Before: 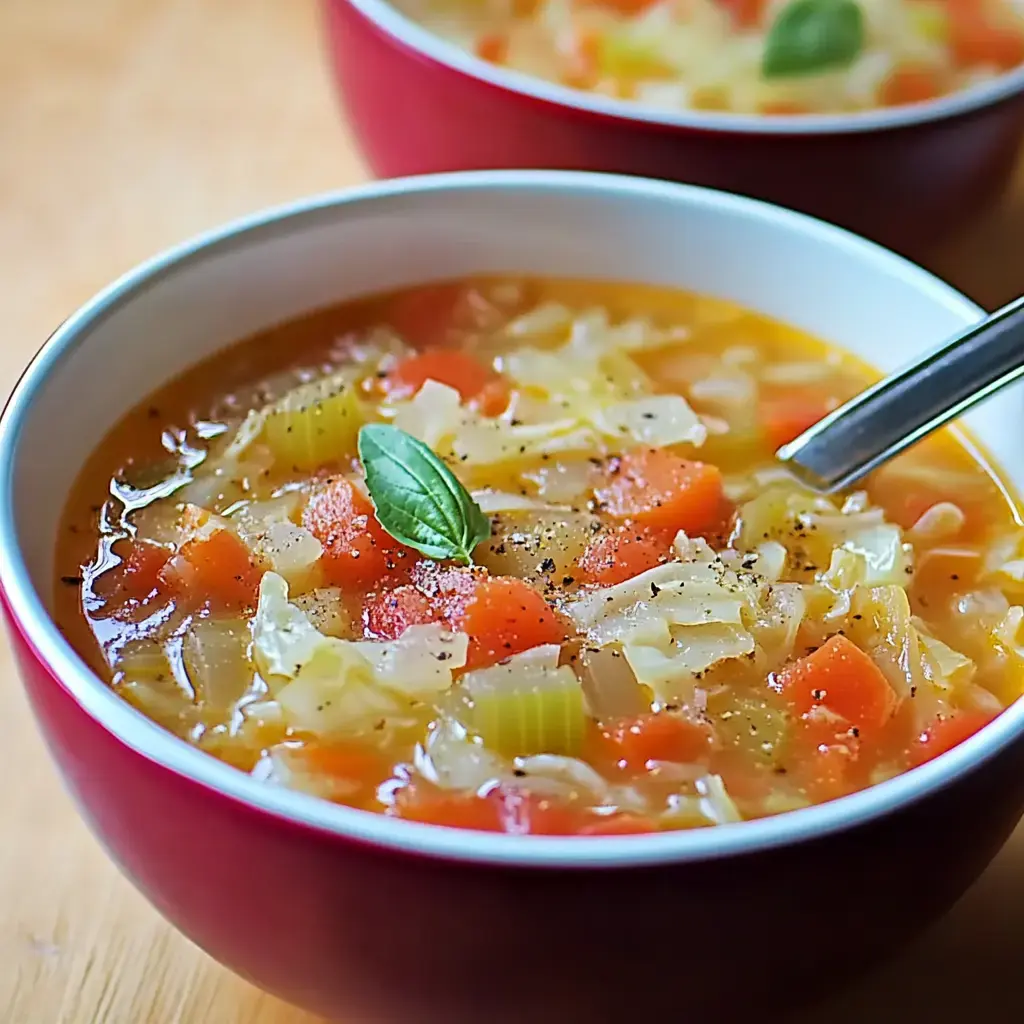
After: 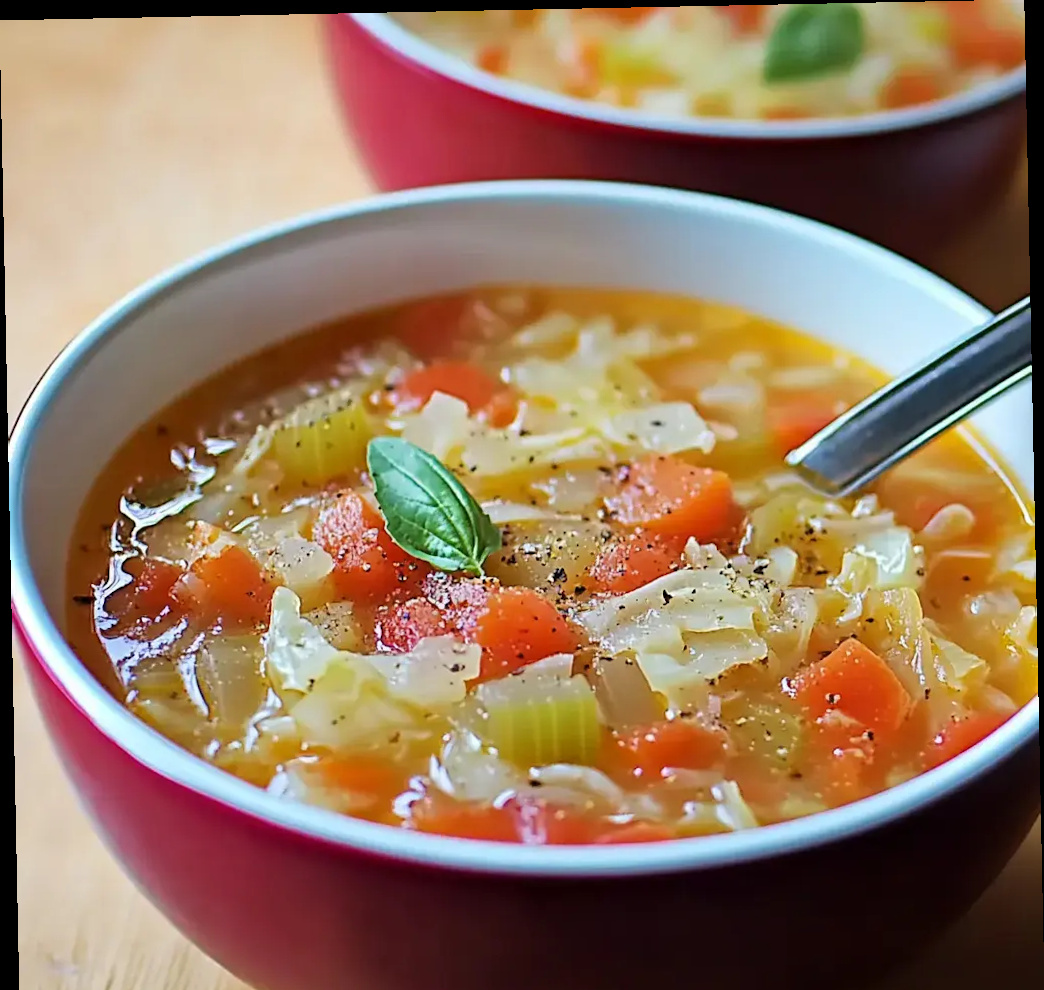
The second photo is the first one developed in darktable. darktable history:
rotate and perspective: rotation -1.17°, automatic cropping off
crop and rotate: top 0%, bottom 5.097%
